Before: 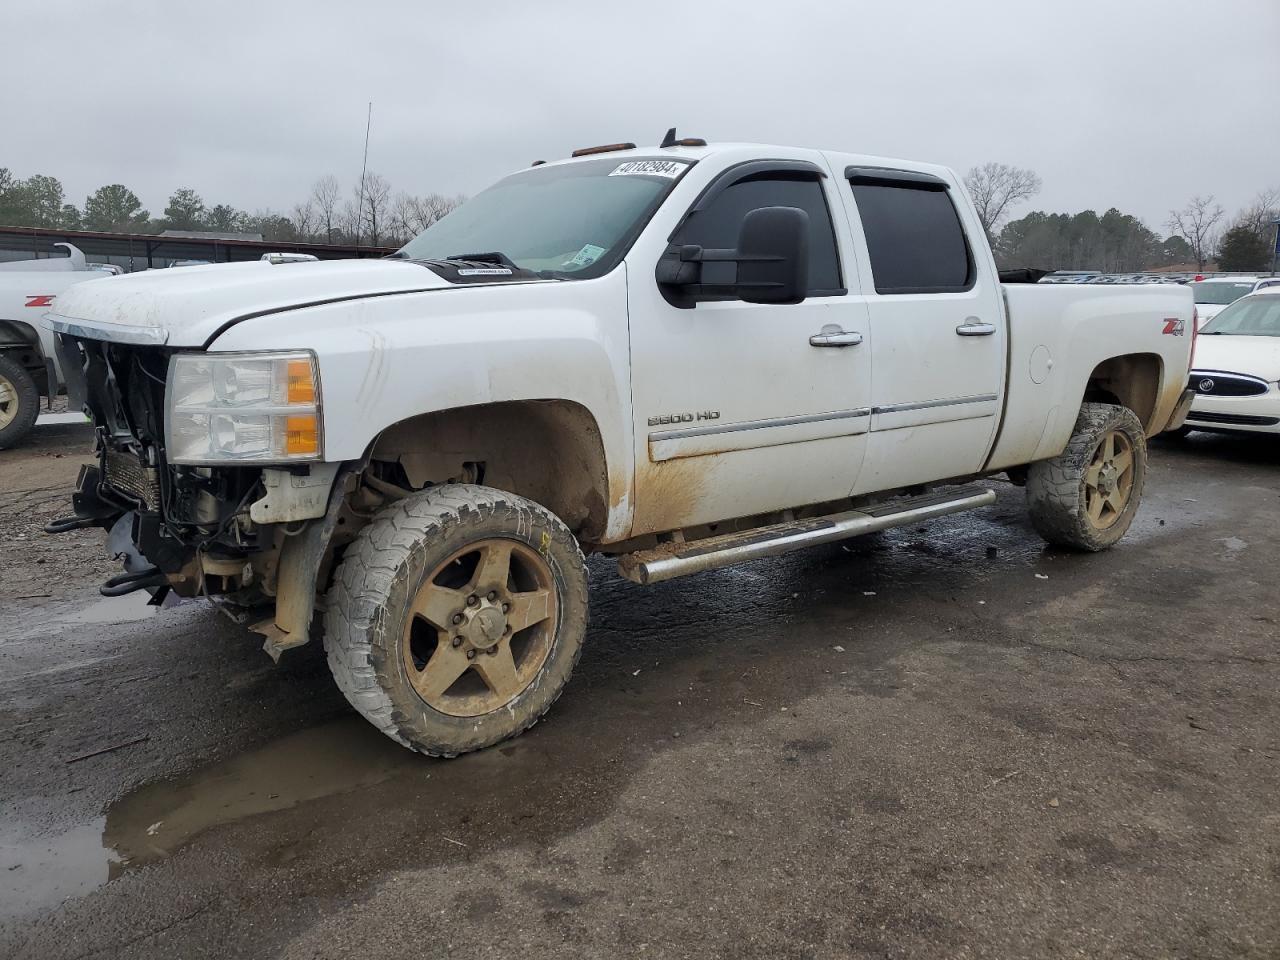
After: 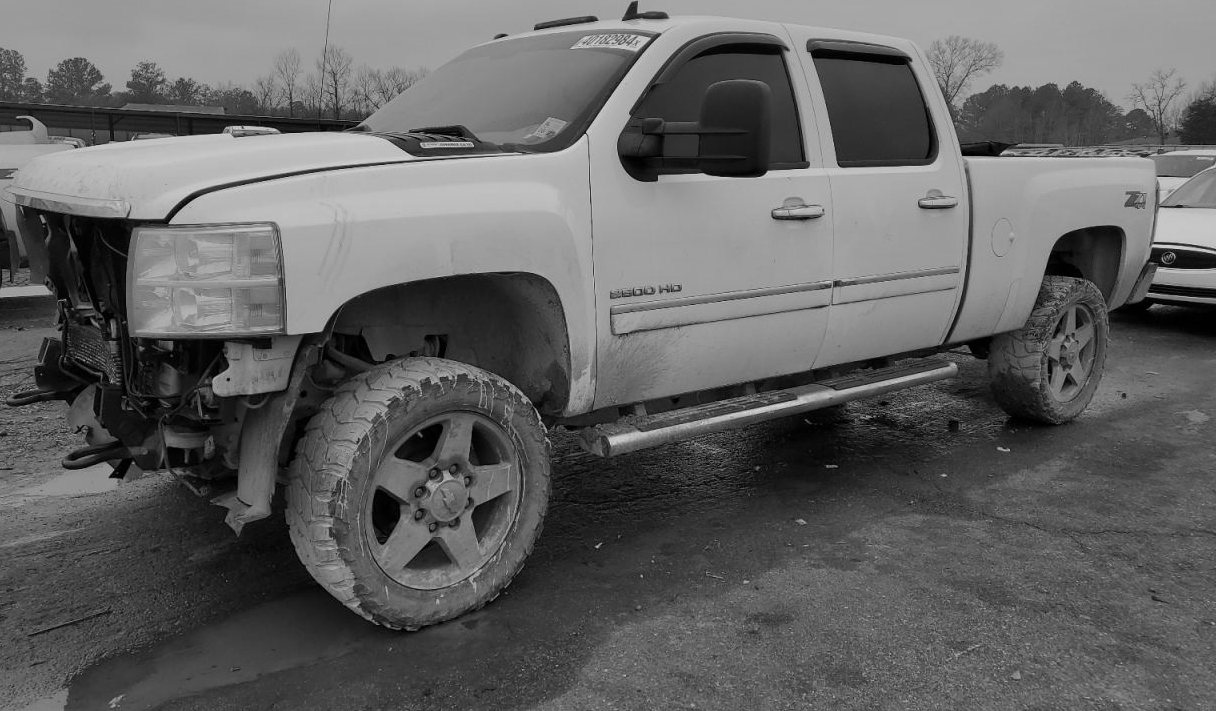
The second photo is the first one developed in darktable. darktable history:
crop and rotate: left 2.991%, top 13.302%, right 1.981%, bottom 12.636%
graduated density: hue 238.83°, saturation 50%
monochrome: on, module defaults
